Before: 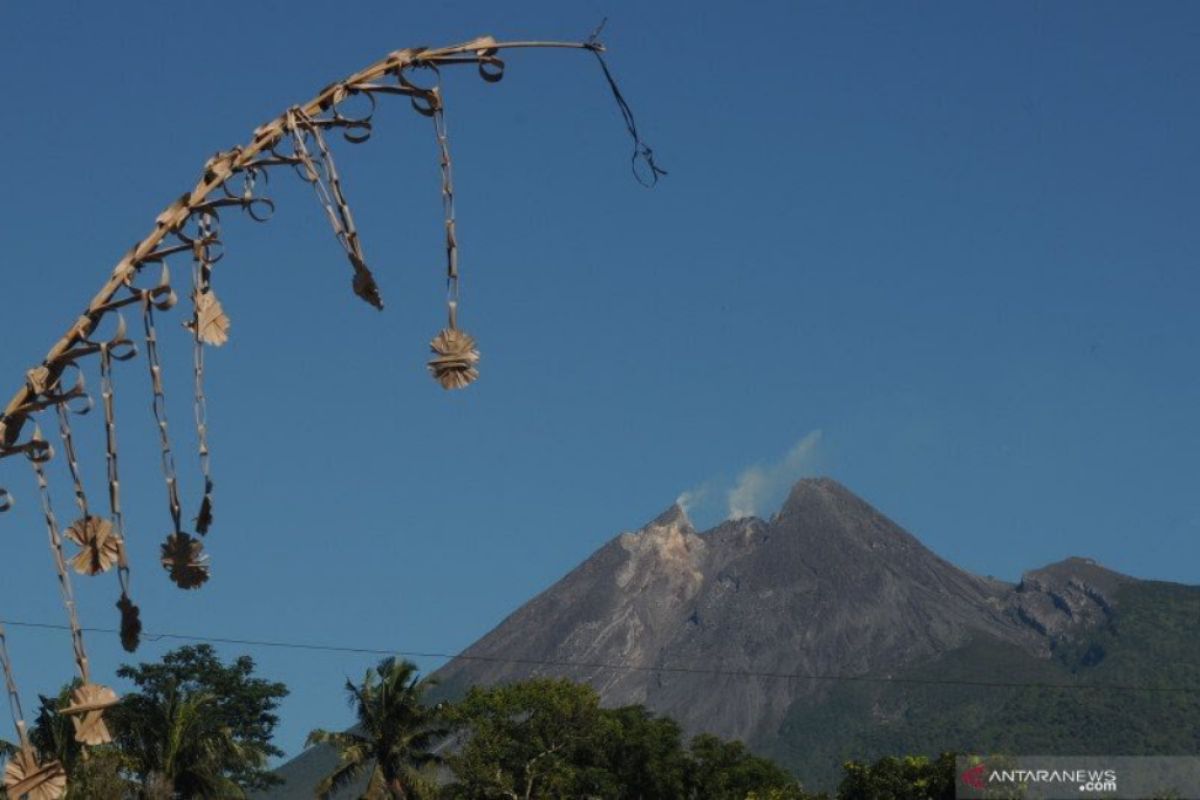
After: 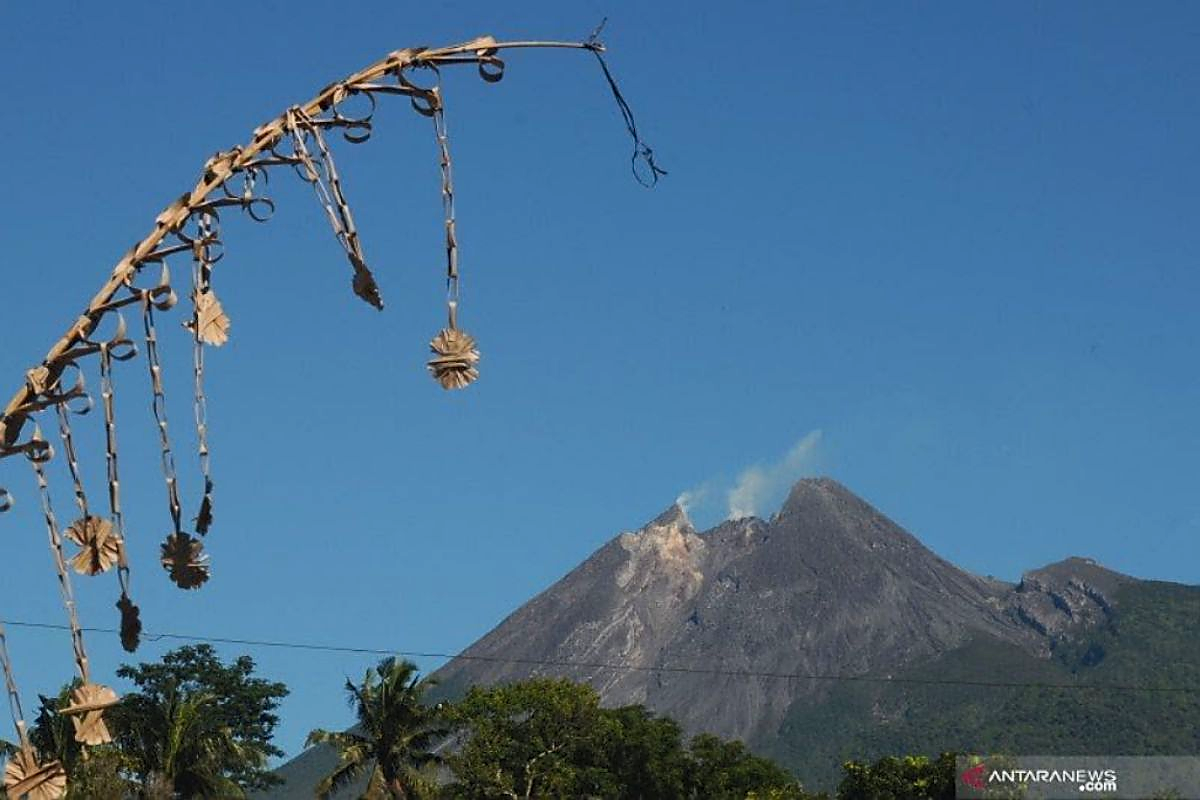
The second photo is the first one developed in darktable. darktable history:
sharpen: radius 1.4, amount 1.25, threshold 0.7
tone equalizer: on, module defaults
white balance: red 1, blue 1
contrast brightness saturation: contrast 0.2, brightness 0.16, saturation 0.22
